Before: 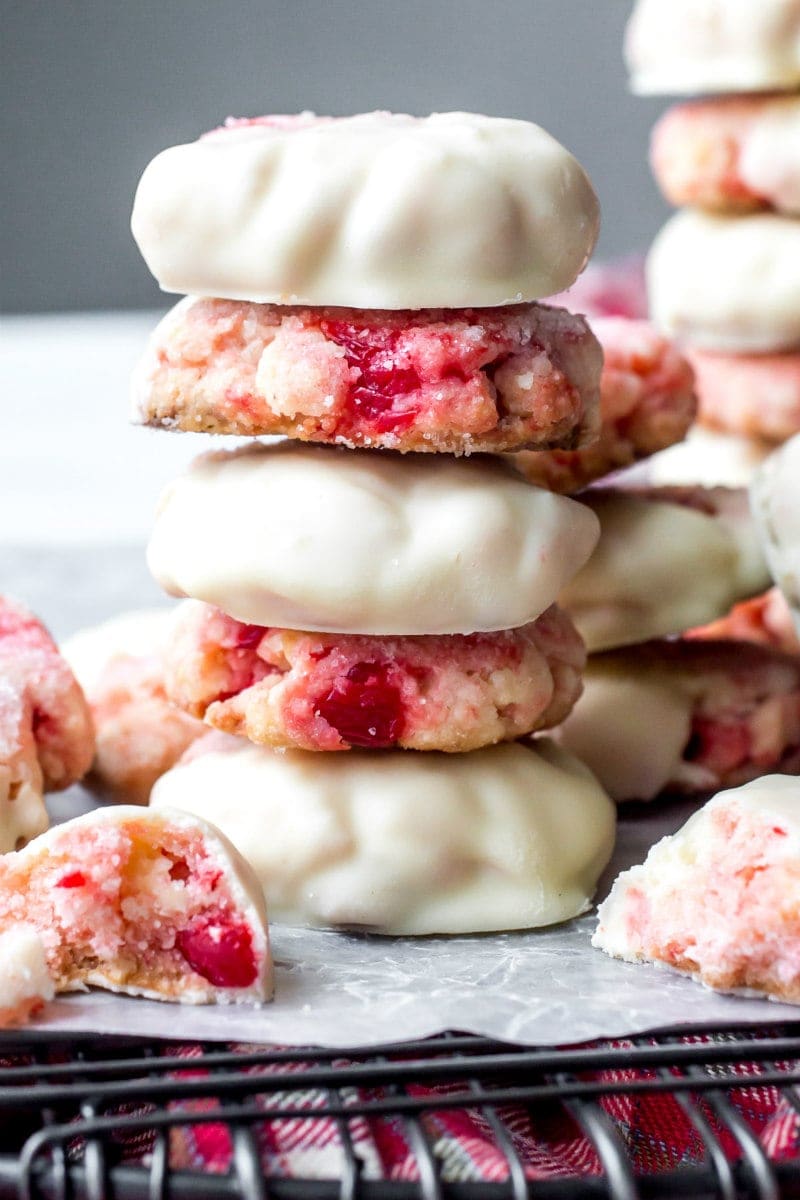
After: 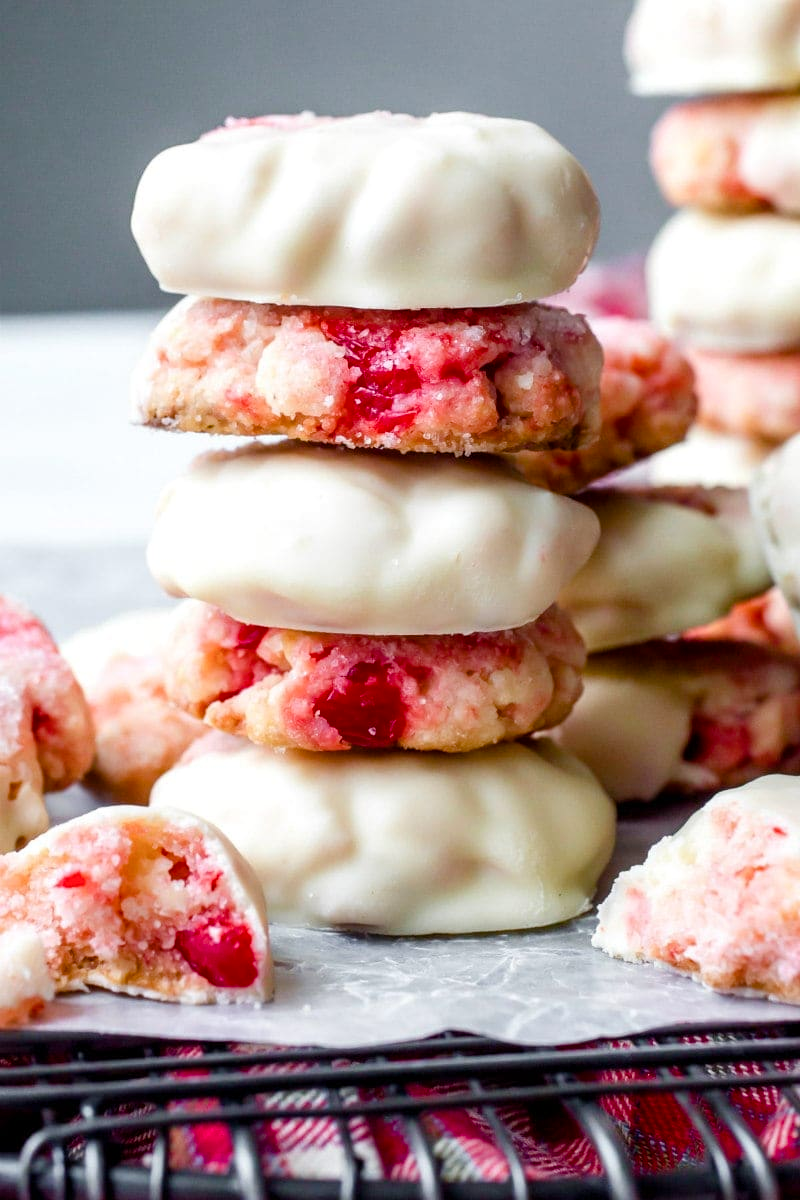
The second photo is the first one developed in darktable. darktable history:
color balance rgb: linear chroma grading › global chroma 19.499%, perceptual saturation grading › global saturation 0.758%, perceptual saturation grading › highlights -30.547%, perceptual saturation grading › shadows 20.002%, global vibrance 29.688%
